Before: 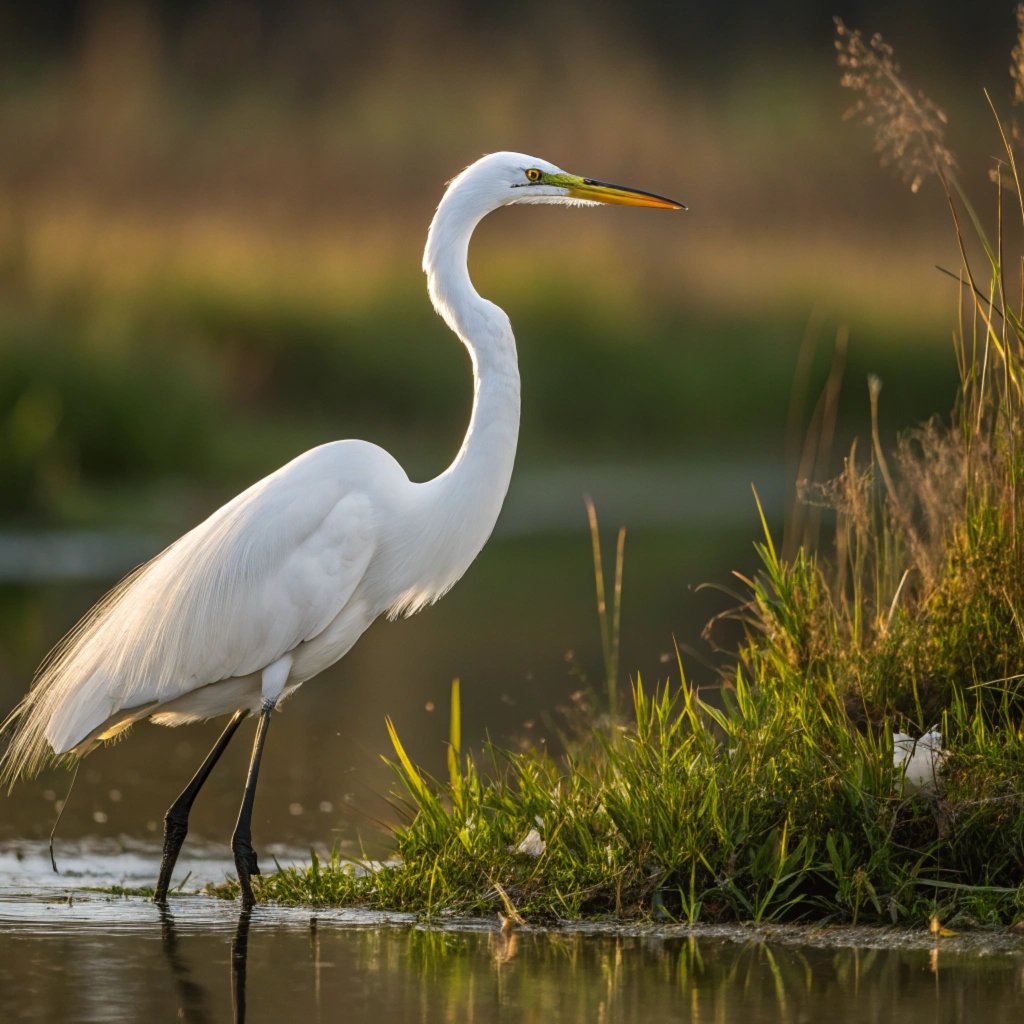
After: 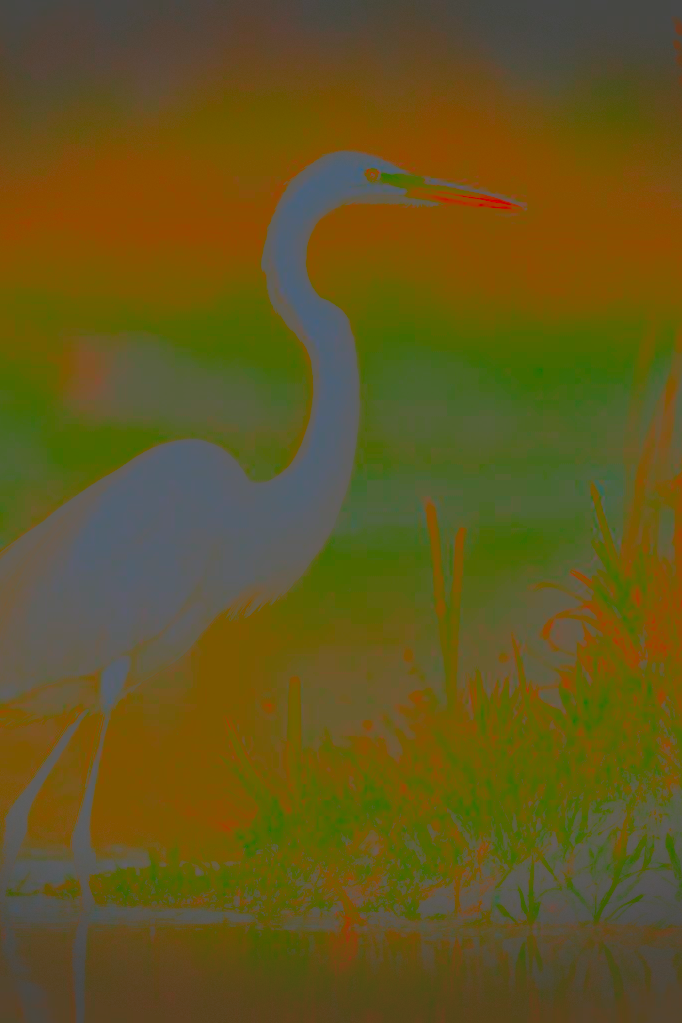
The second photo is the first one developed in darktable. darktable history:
vignetting: fall-off start 100%, brightness -0.406, saturation -0.3, width/height ratio 1.324, dithering 8-bit output, unbound false
contrast brightness saturation: contrast -0.99, brightness -0.17, saturation 0.75
base curve: curves: ch0 [(0, 0) (0.036, 0.025) (0.121, 0.166) (0.206, 0.329) (0.605, 0.79) (1, 1)], preserve colors none
crop and rotate: left 15.754%, right 17.579%
